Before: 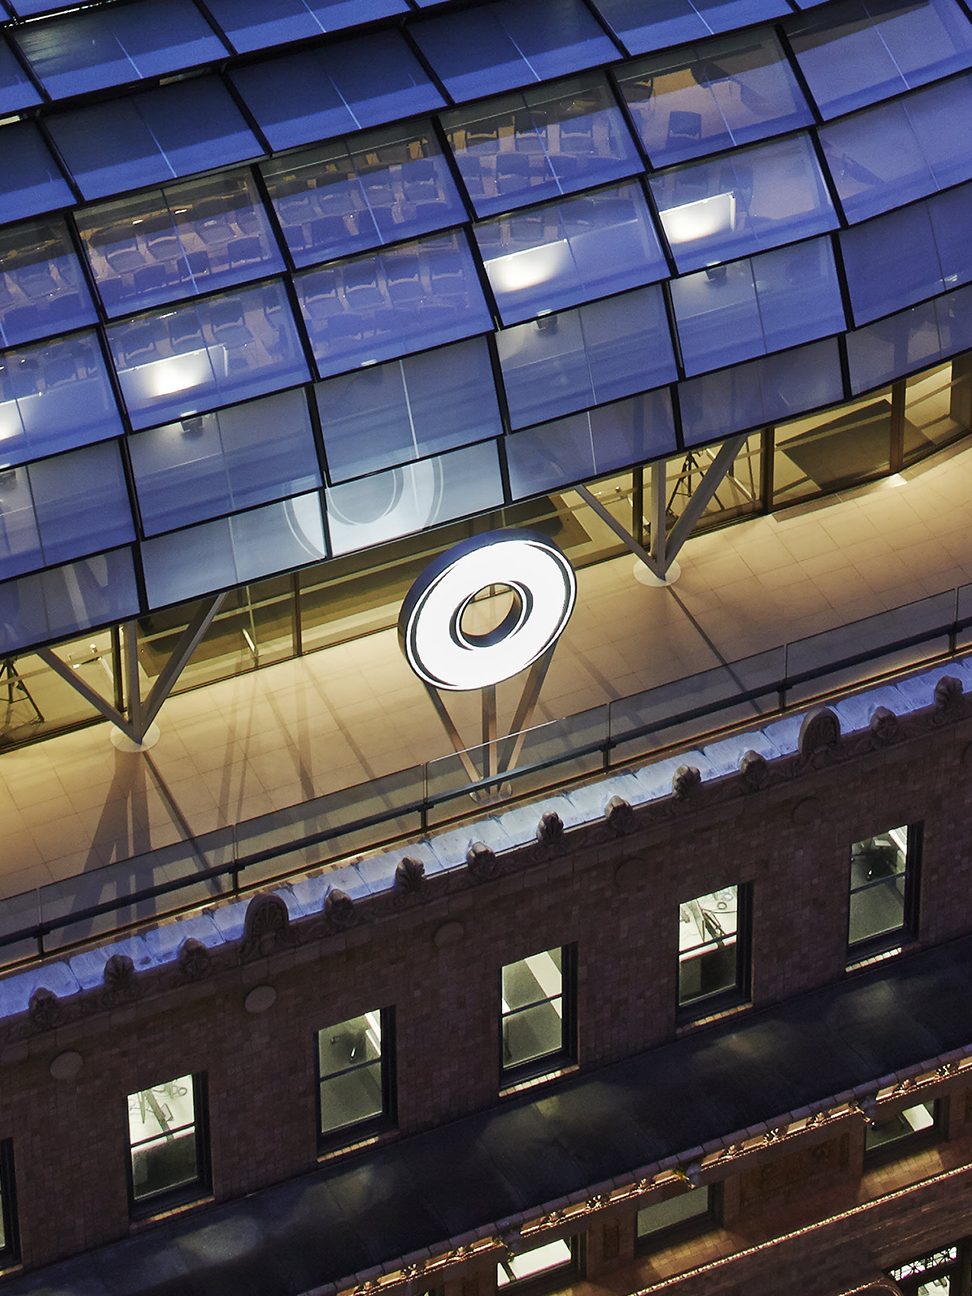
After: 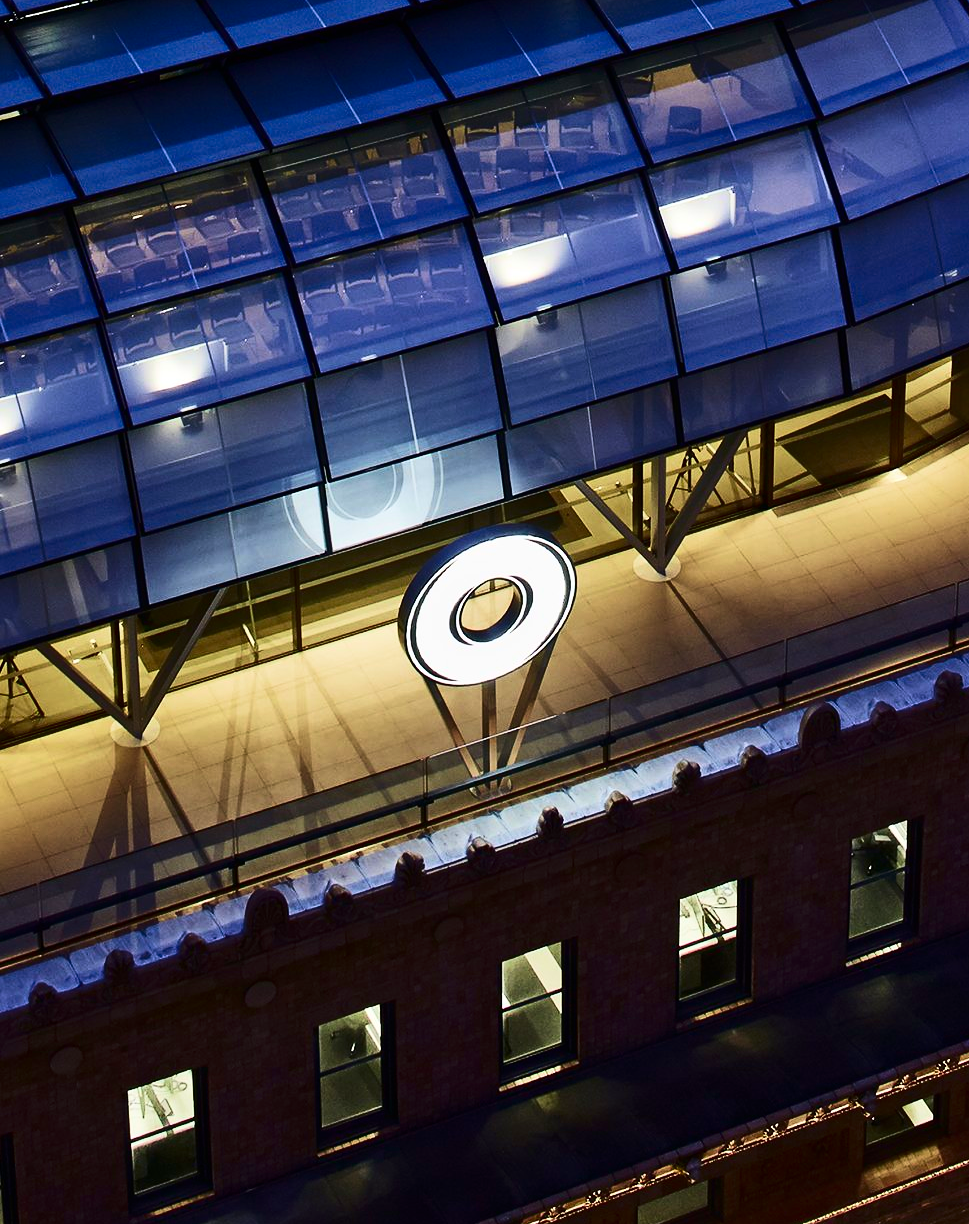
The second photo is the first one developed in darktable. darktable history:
crop: top 0.392%, right 0.256%, bottom 5.089%
velvia: on, module defaults
contrast brightness saturation: contrast 0.3, brightness -0.075, saturation 0.171
